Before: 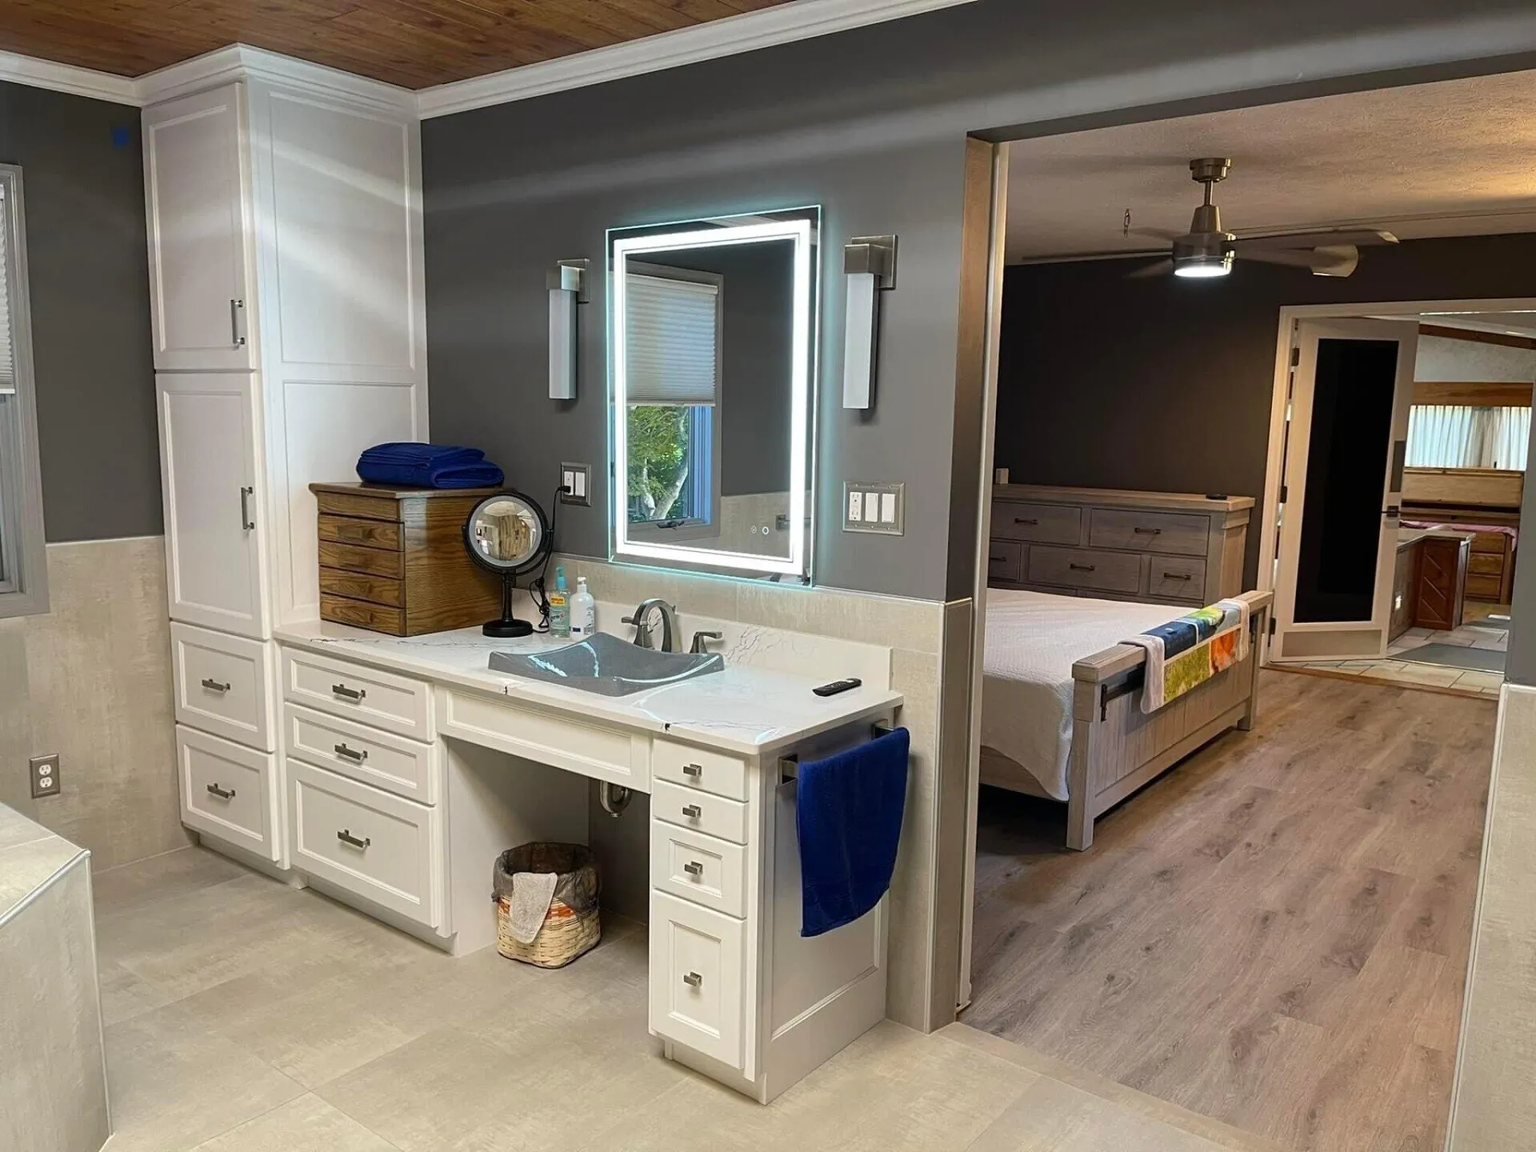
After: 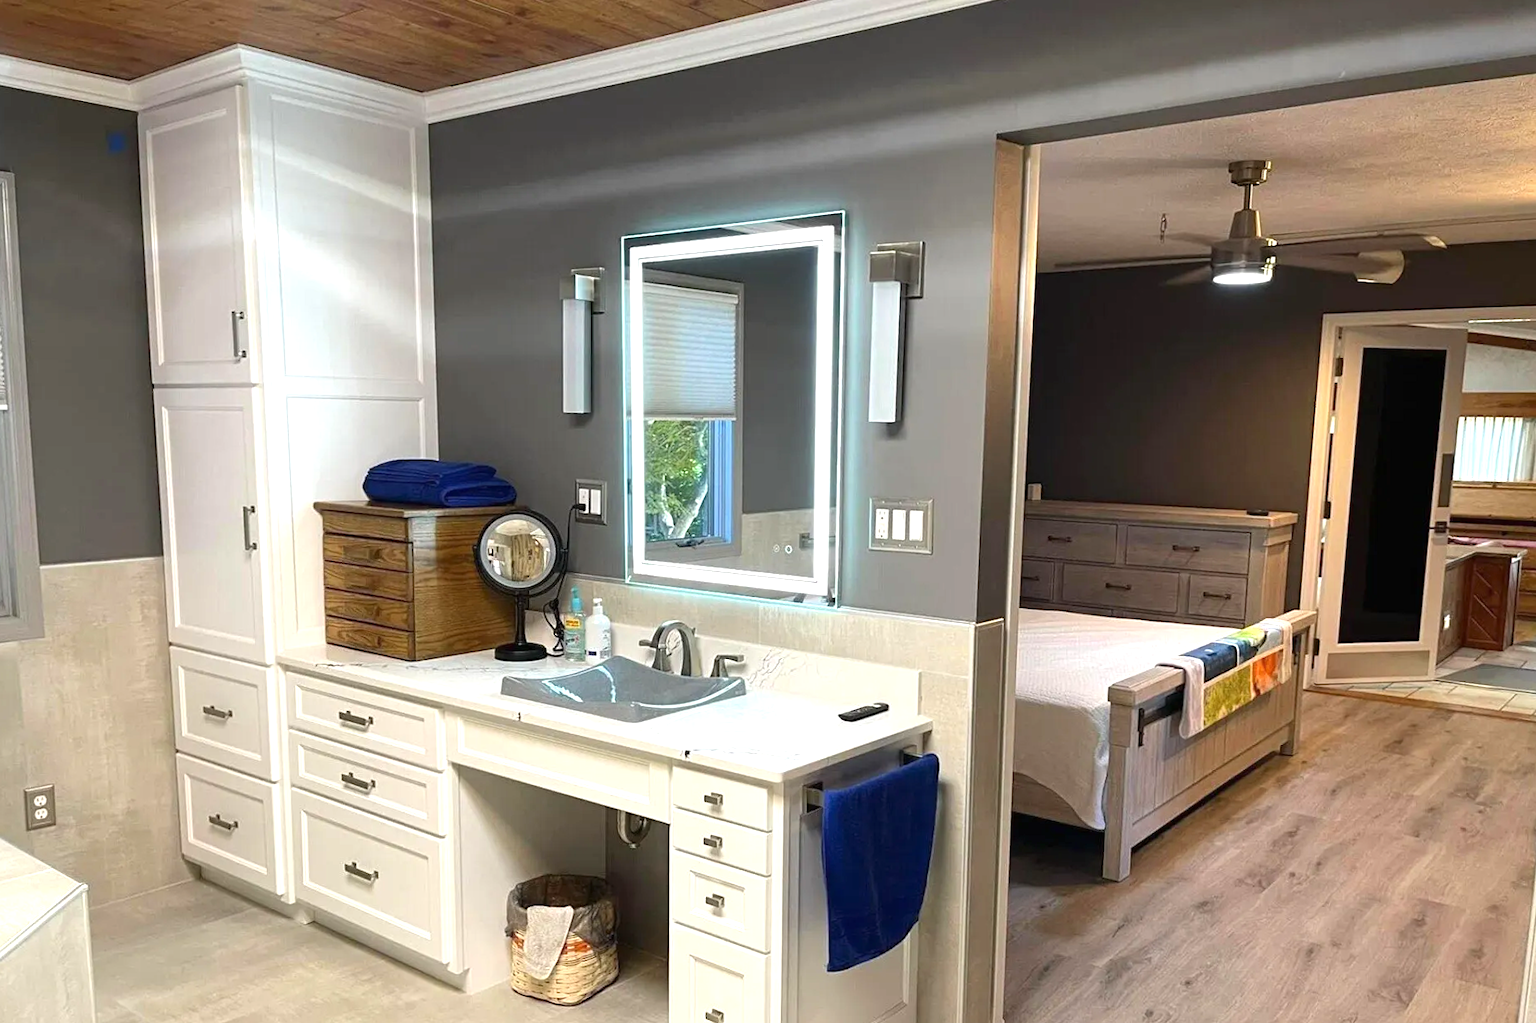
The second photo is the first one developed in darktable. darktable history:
exposure: black level correction 0, exposure 0.7 EV, compensate exposure bias true, compensate highlight preservation false
crop and rotate: angle 0.2°, left 0.275%, right 3.127%, bottom 14.18%
